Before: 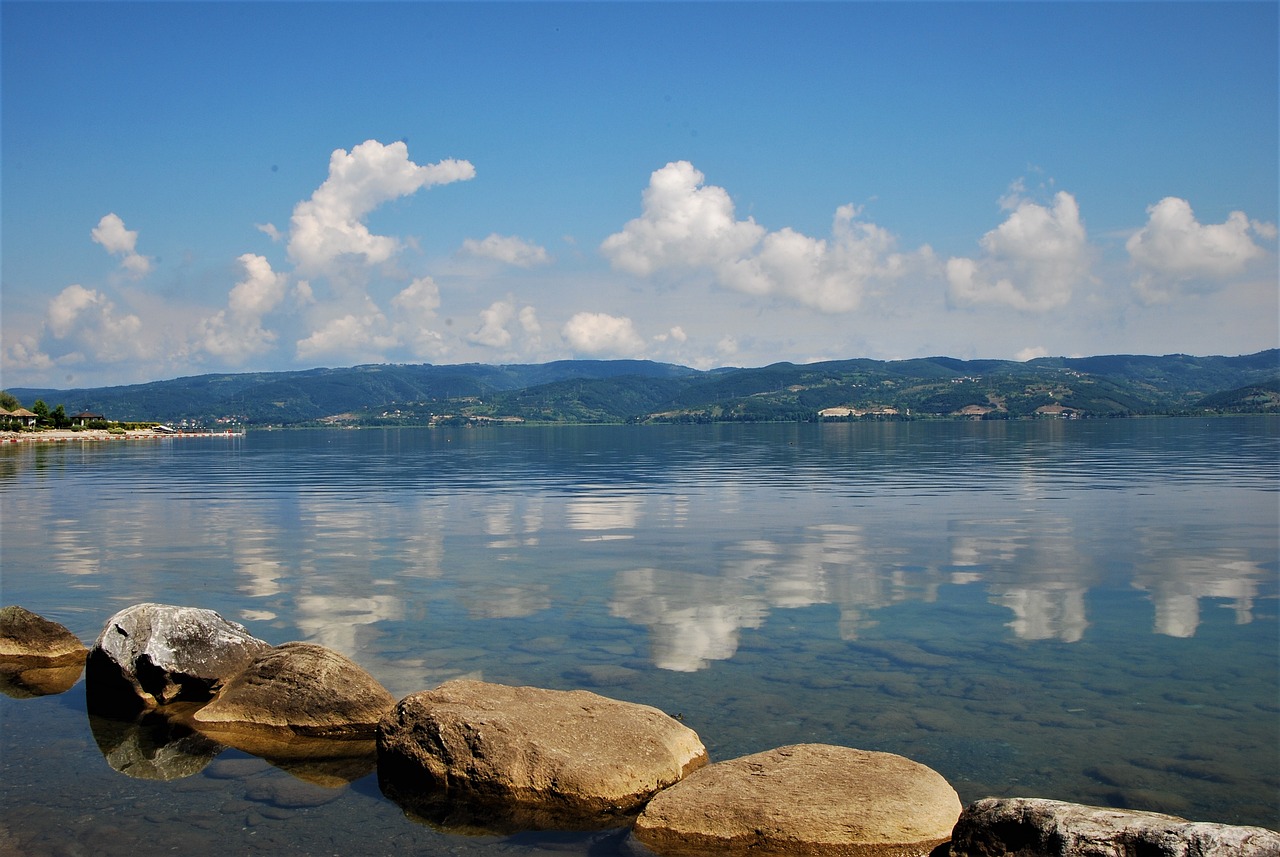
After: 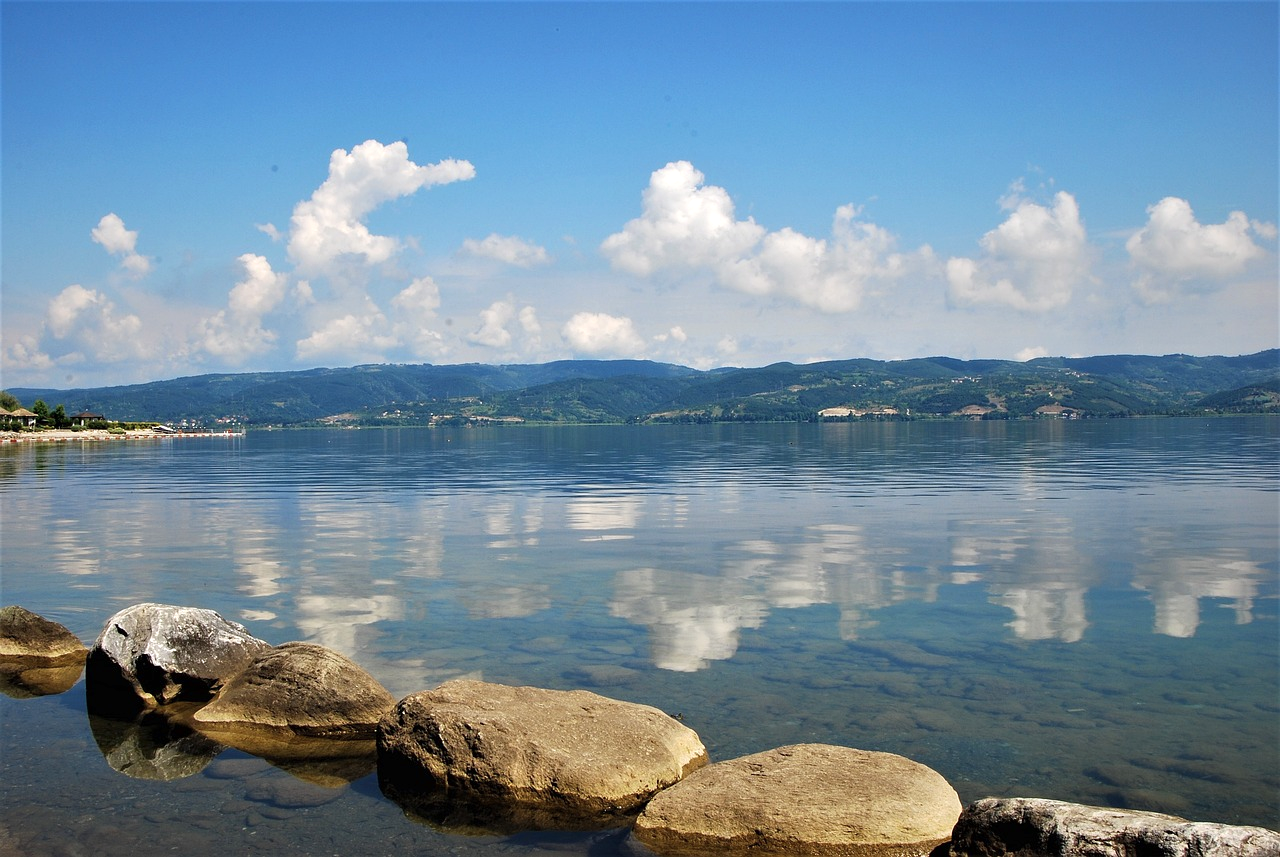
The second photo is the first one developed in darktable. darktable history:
color zones: curves: ch1 [(0.113, 0.438) (0.75, 0.5)]; ch2 [(0.12, 0.526) (0.75, 0.5)]
exposure: exposure 0.367 EV, compensate highlight preservation false
